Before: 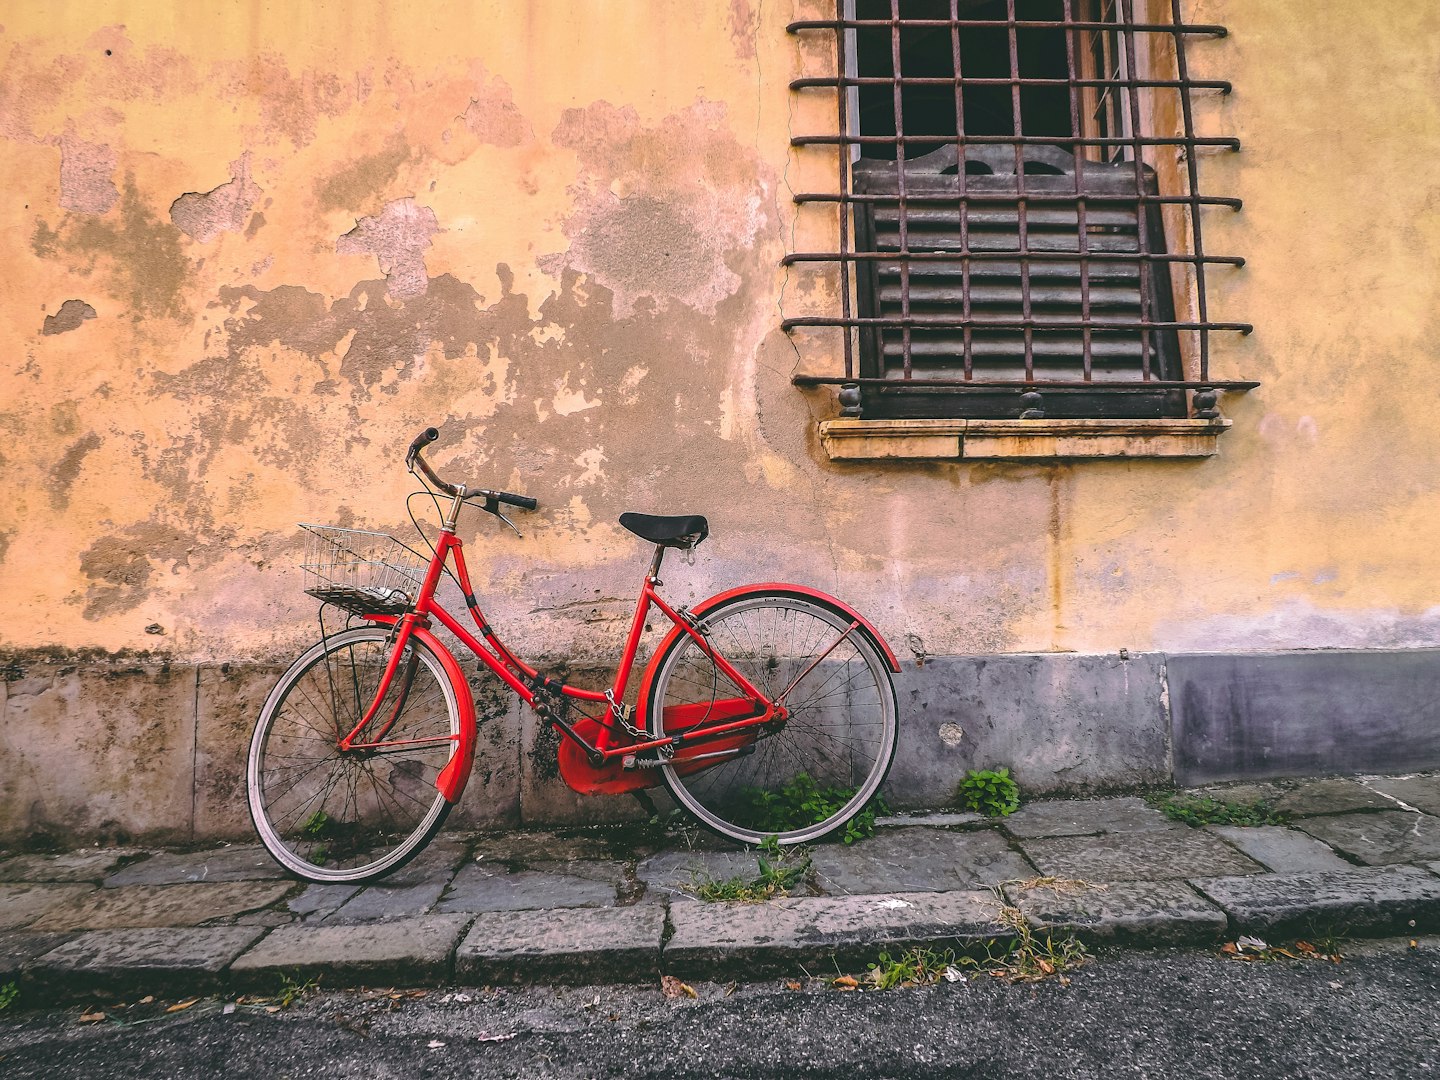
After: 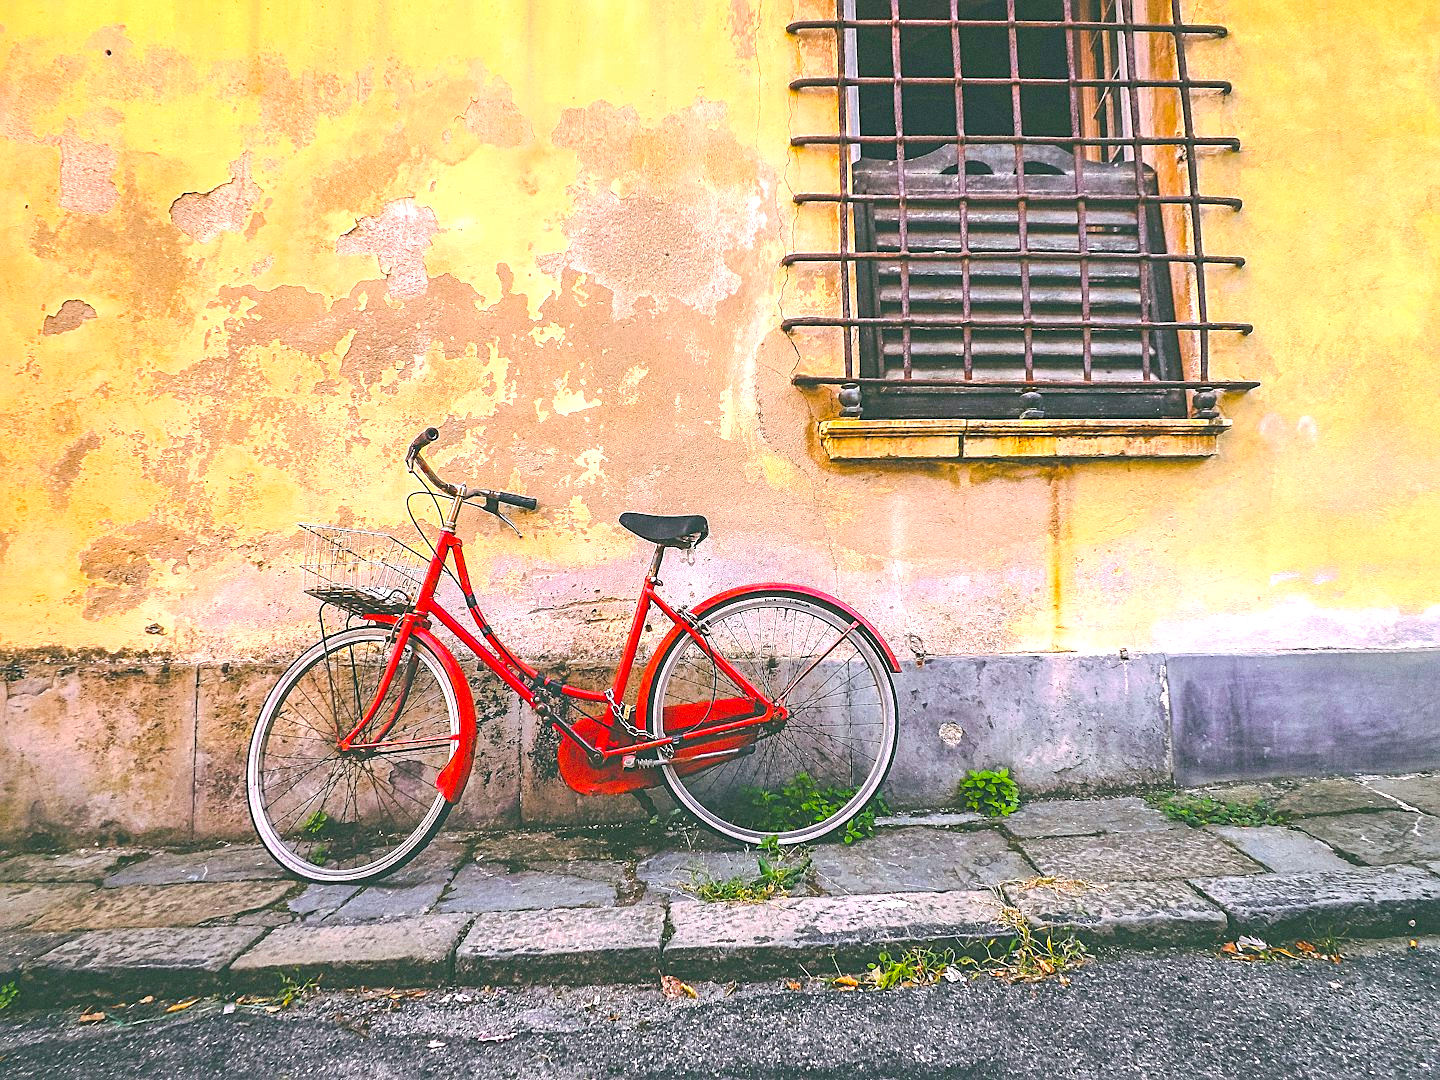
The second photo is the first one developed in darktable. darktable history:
white balance: red 0.986, blue 1.01
color balance rgb: perceptual saturation grading › global saturation 36%, perceptual brilliance grading › global brilliance 10%, global vibrance 20%
exposure: exposure 0.426 EV, compensate highlight preservation false
contrast brightness saturation: brightness 0.13
tone equalizer: -7 EV 0.13 EV, smoothing diameter 25%, edges refinement/feathering 10, preserve details guided filter
grain: coarseness 0.09 ISO
sharpen: on, module defaults
